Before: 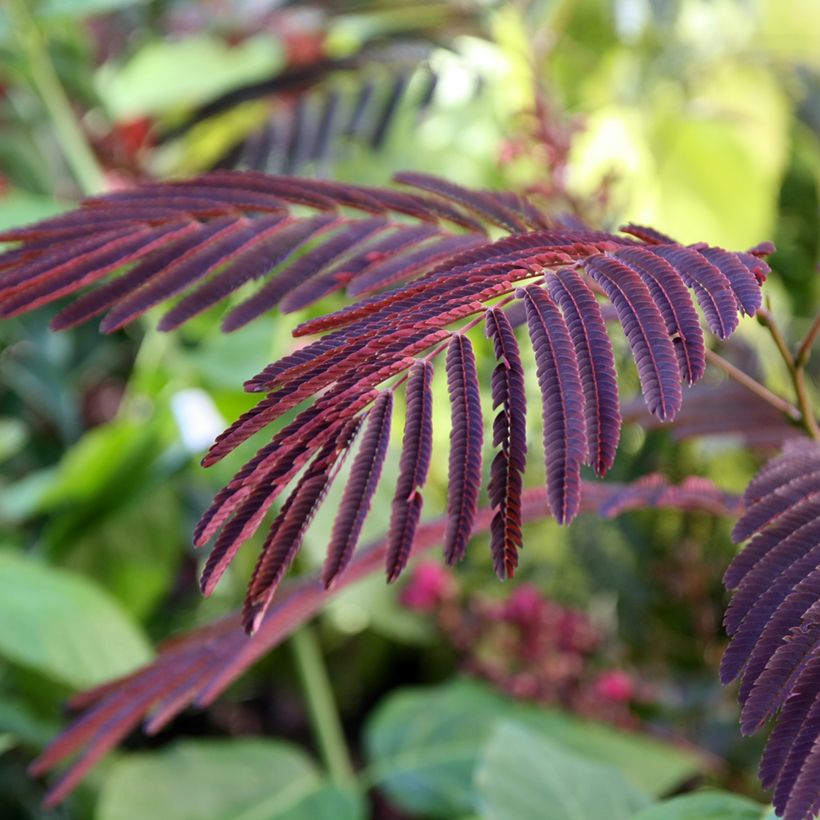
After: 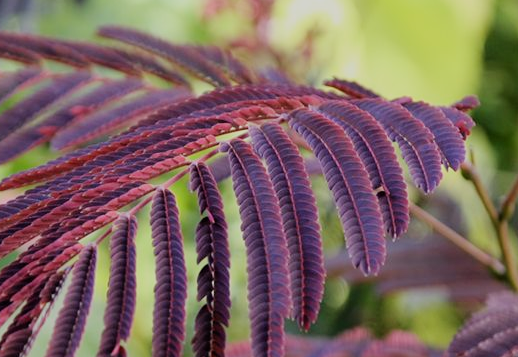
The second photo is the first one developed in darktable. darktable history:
crop: left 36.217%, top 17.853%, right 0.516%, bottom 38.506%
filmic rgb: black relative exposure -7.65 EV, white relative exposure 4.56 EV, hardness 3.61
